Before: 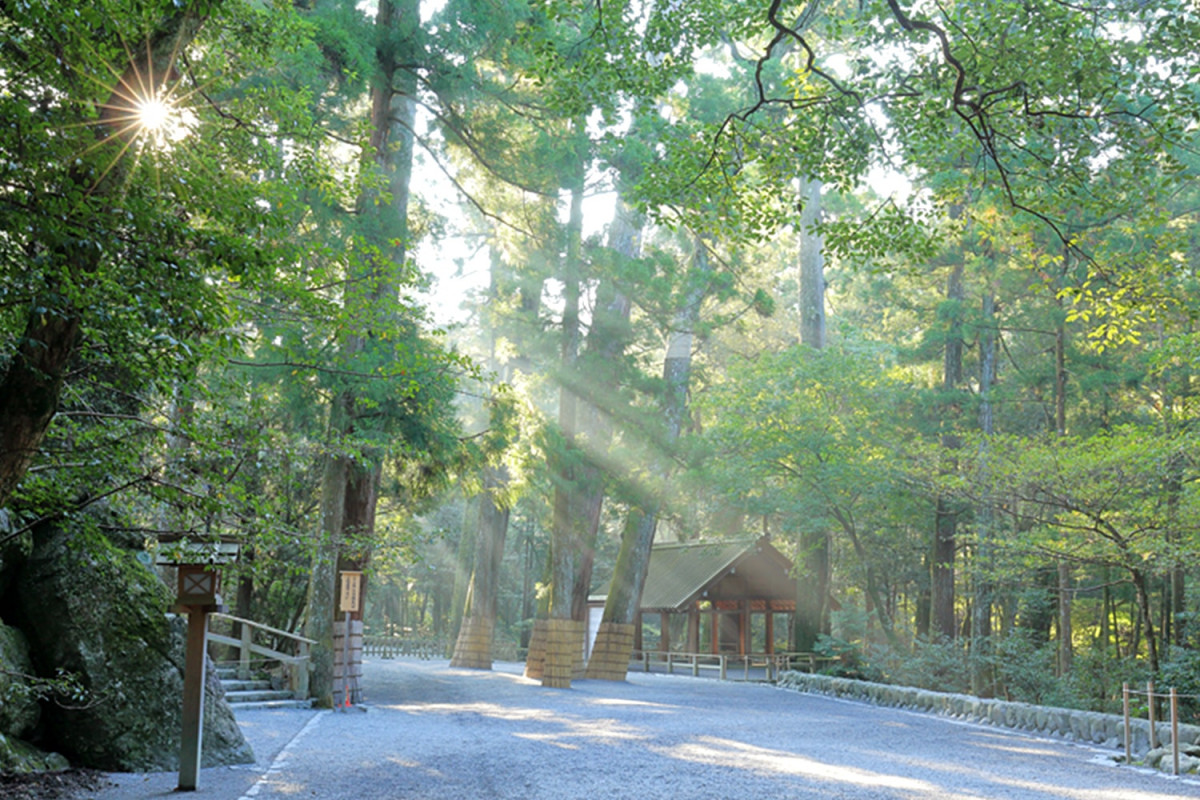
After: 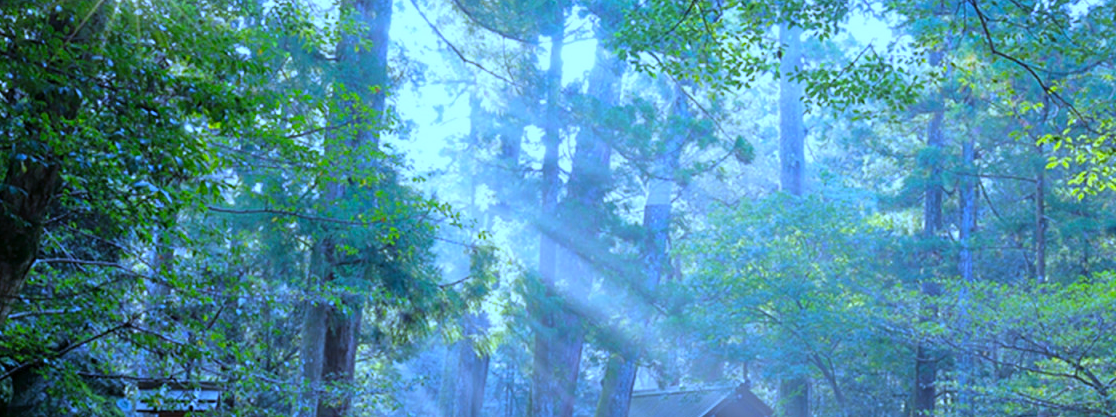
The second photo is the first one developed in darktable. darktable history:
color balance: output saturation 120%
crop: left 1.744%, top 19.225%, right 5.069%, bottom 28.357%
tone equalizer: on, module defaults
white balance: red 0.766, blue 1.537
